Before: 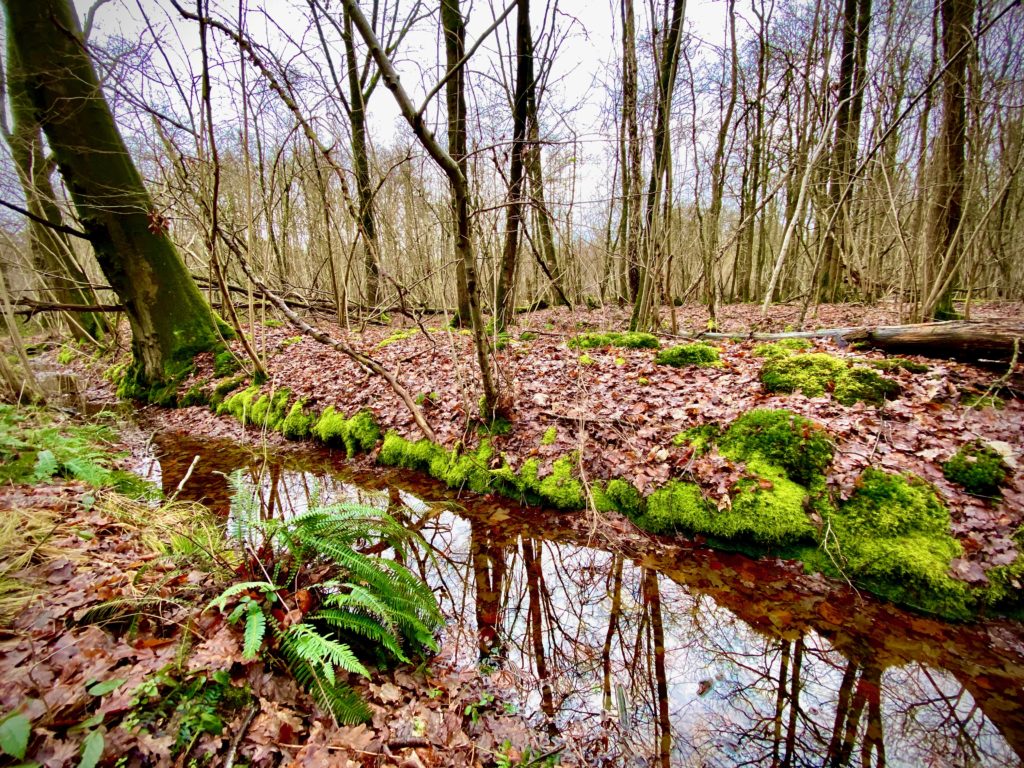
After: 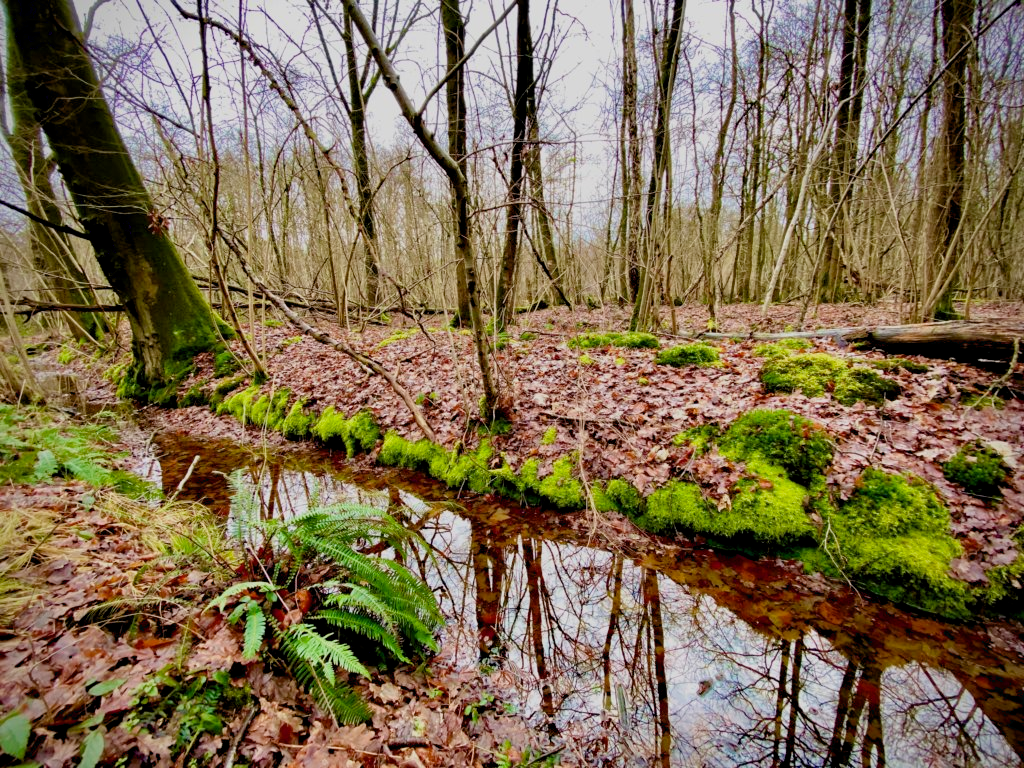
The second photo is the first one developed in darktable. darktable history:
filmic rgb: black relative exposure -16 EV, white relative exposure 4.05 EV, target black luminance 0%, hardness 7.61, latitude 72.35%, contrast 0.905, highlights saturation mix 11.02%, shadows ↔ highlights balance -0.375%
